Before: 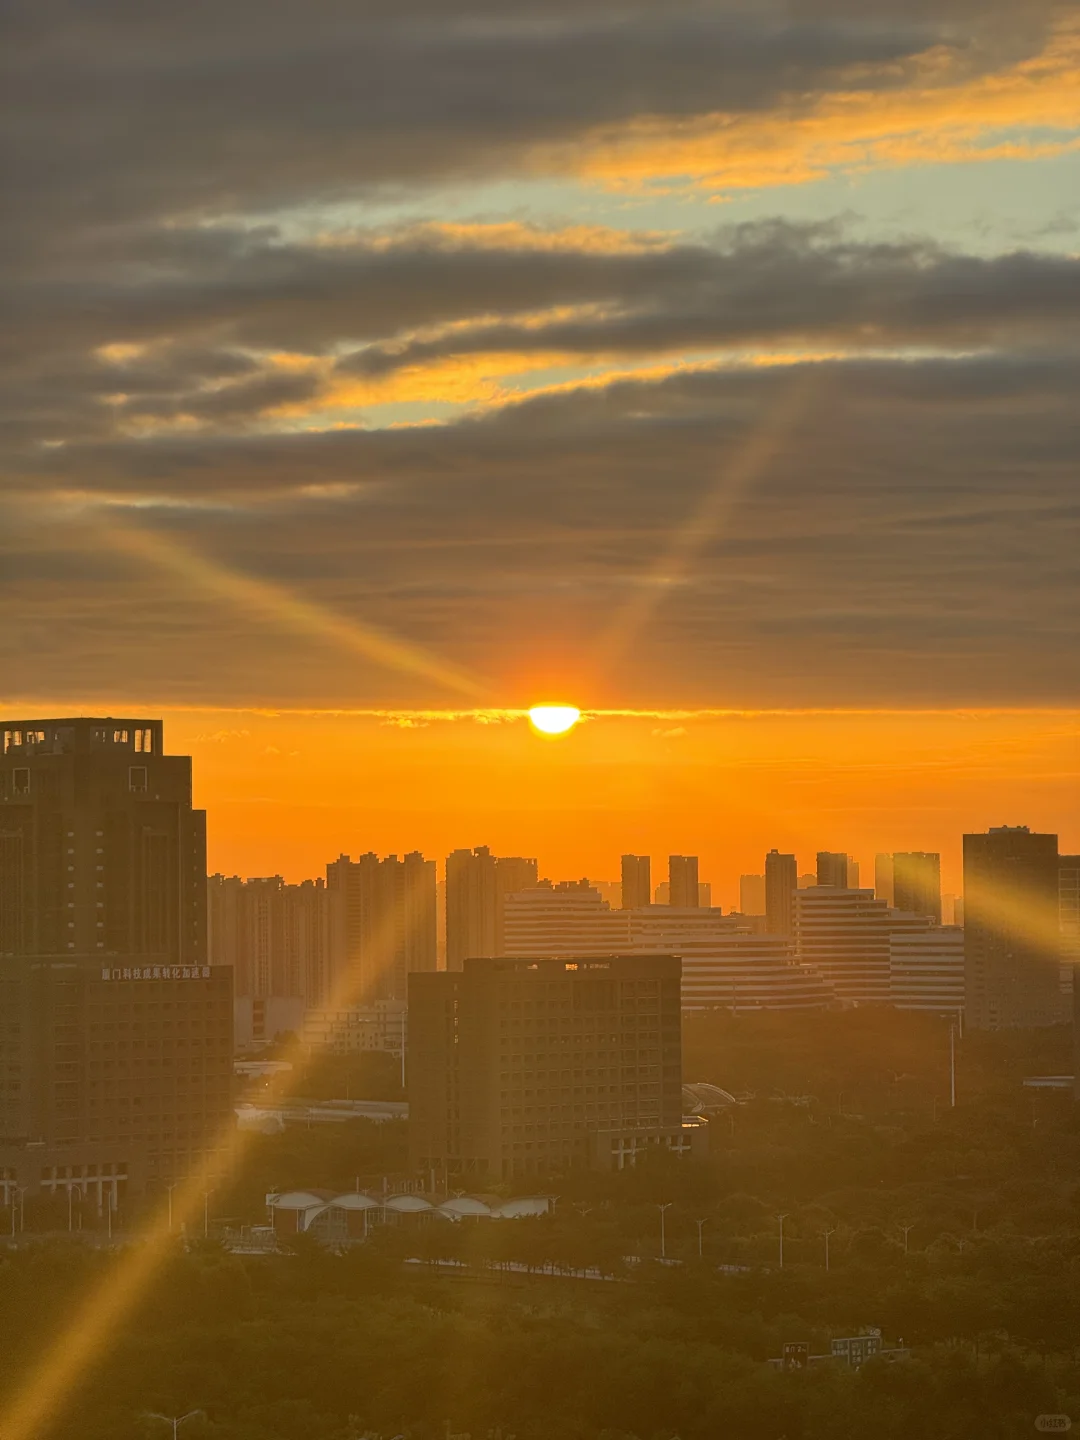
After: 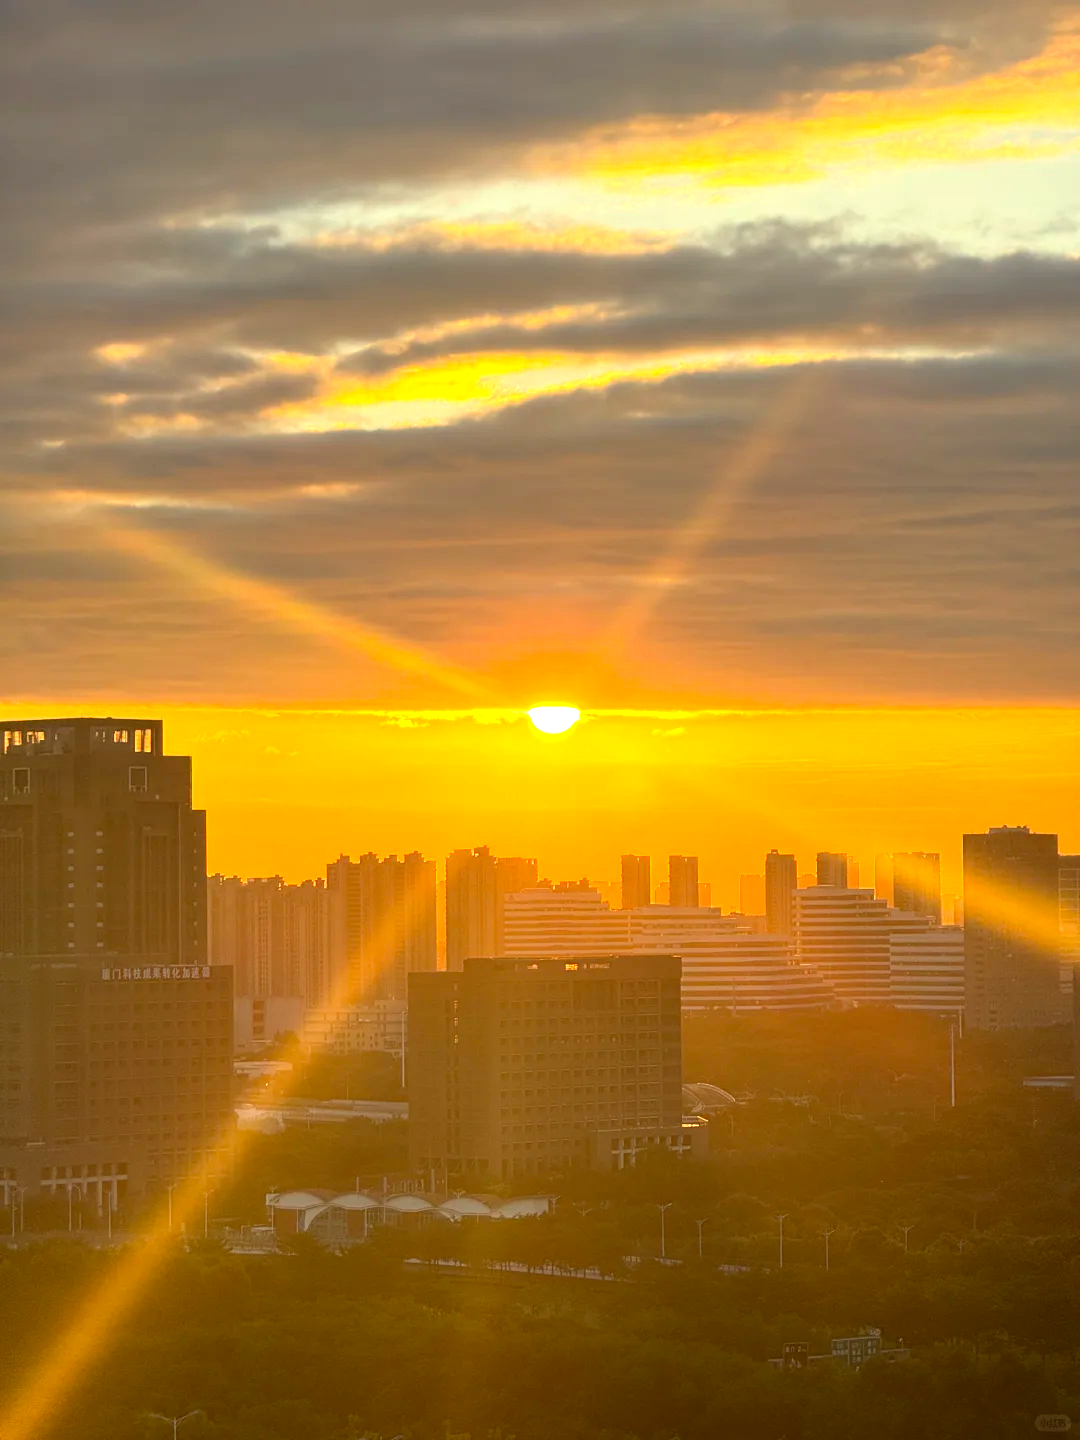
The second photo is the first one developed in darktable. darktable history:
tone equalizer: -8 EV -1.08 EV, -7 EV -1.01 EV, -6 EV -0.864 EV, -5 EV -0.556 EV, -3 EV 0.587 EV, -2 EV 0.852 EV, -1 EV 1 EV, +0 EV 1.06 EV
